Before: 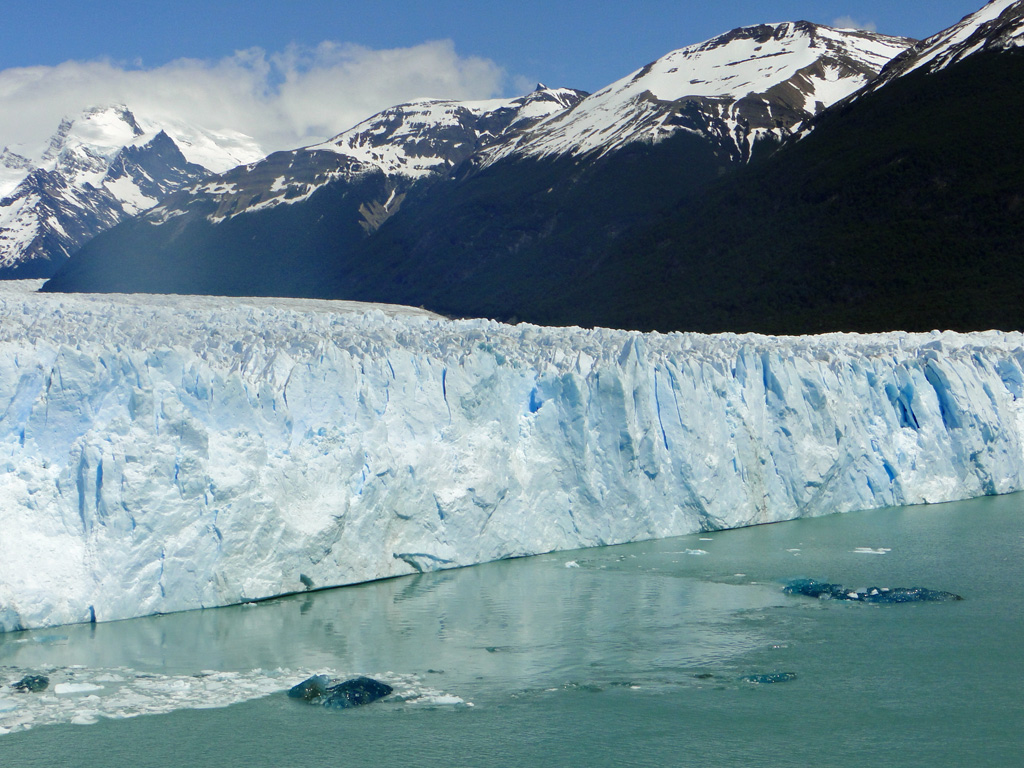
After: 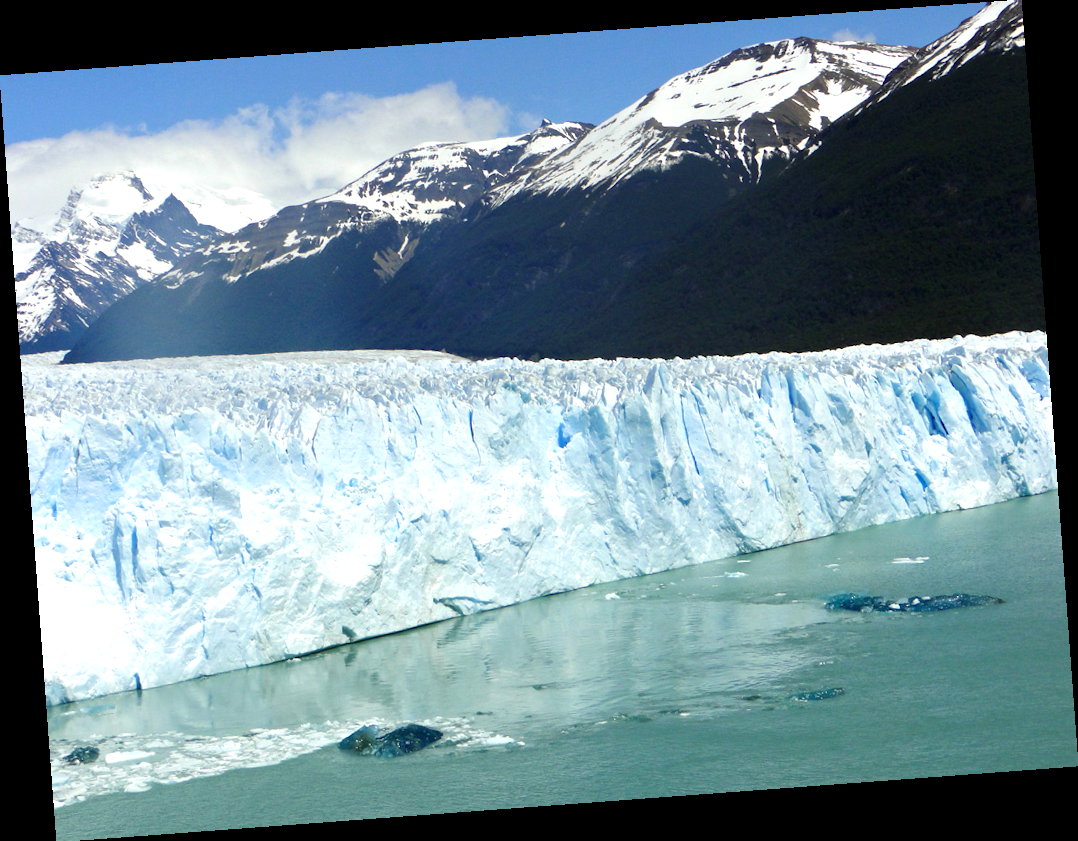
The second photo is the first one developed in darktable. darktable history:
exposure: exposure 0.556 EV, compensate highlight preservation false
rotate and perspective: rotation -4.25°, automatic cropping off
